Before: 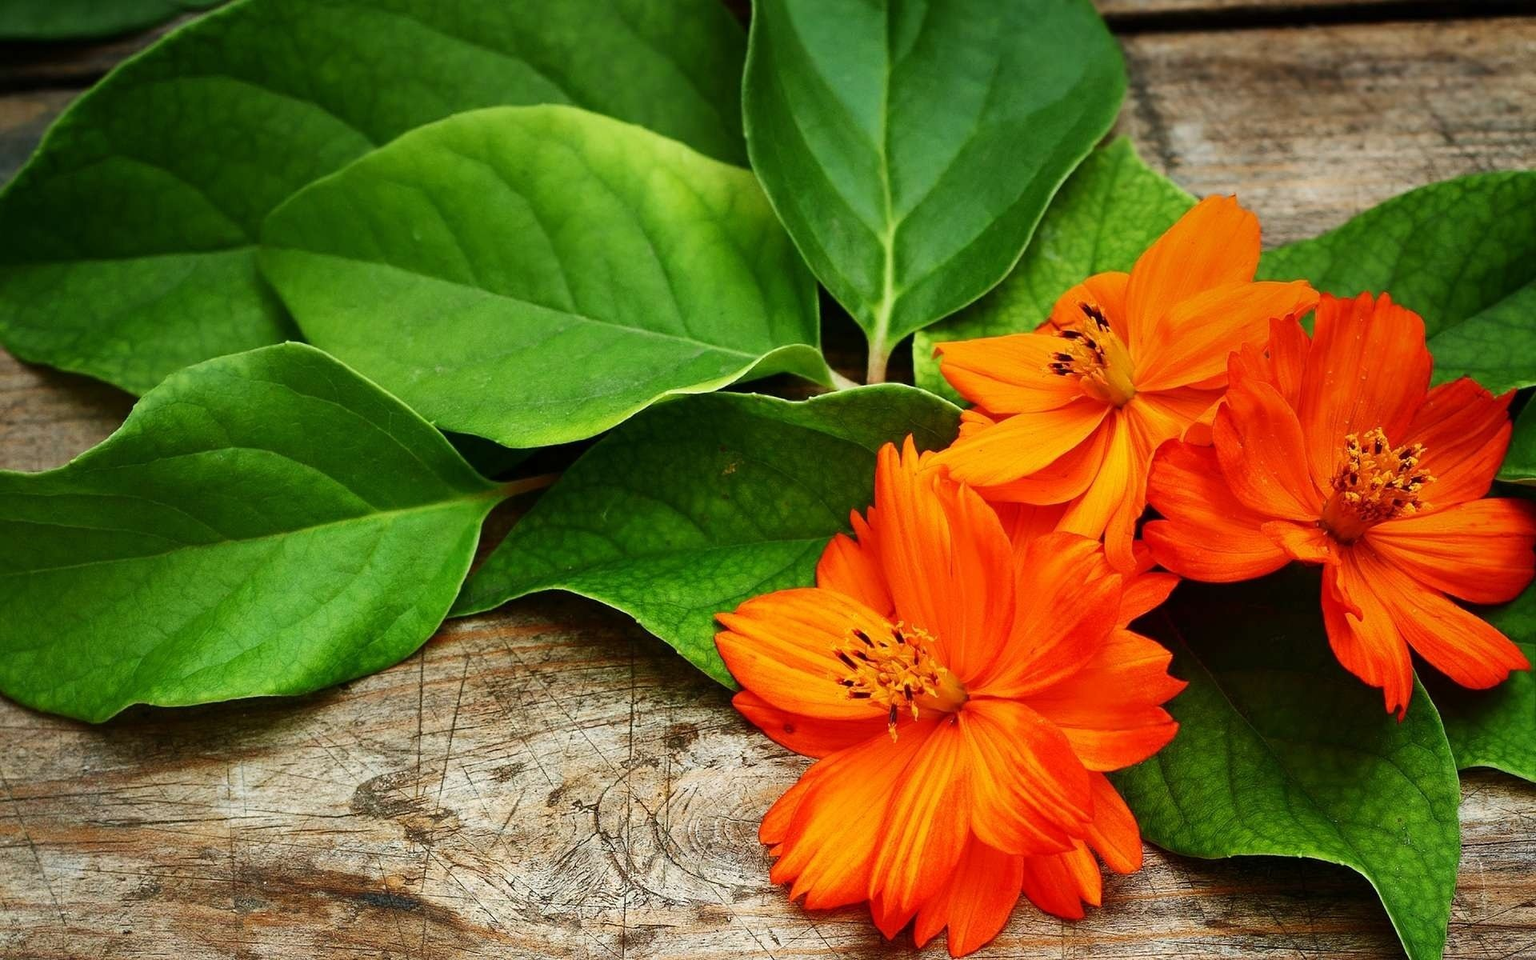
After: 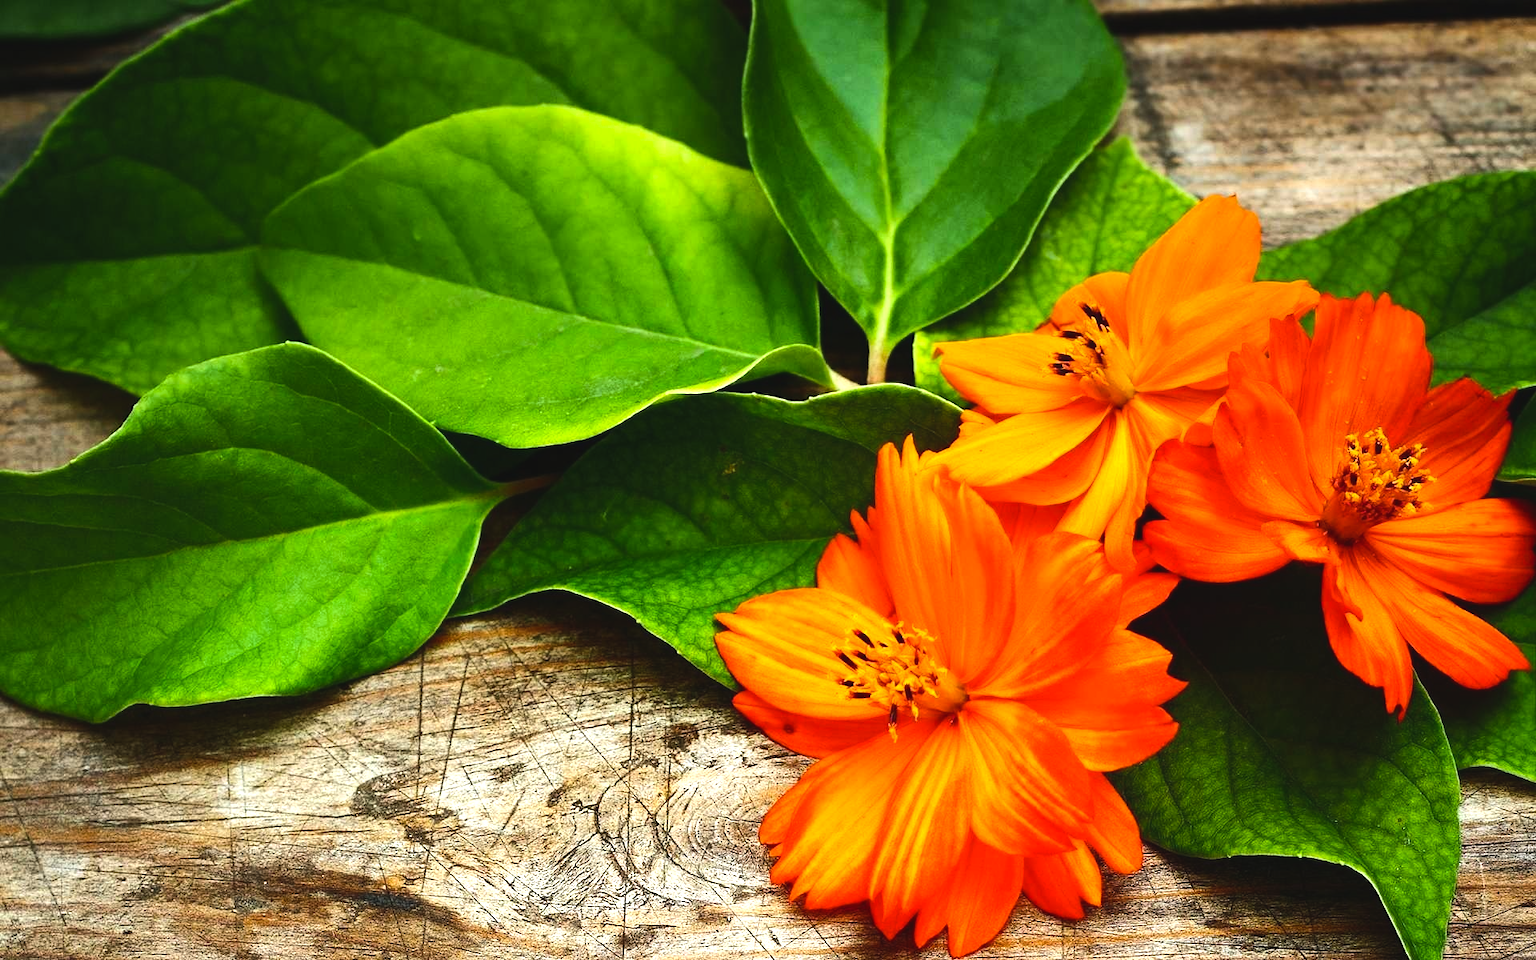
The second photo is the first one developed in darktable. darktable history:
color balance rgb: global offset › luminance 0.504%, perceptual saturation grading › global saturation 25.707%, perceptual brilliance grading › global brilliance 2.674%
tone equalizer: -8 EV -0.732 EV, -7 EV -0.683 EV, -6 EV -0.6 EV, -5 EV -0.405 EV, -3 EV 0.389 EV, -2 EV 0.6 EV, -1 EV 0.687 EV, +0 EV 0.771 EV, edges refinement/feathering 500, mask exposure compensation -1.57 EV, preserve details no
contrast brightness saturation: saturation -0.066
